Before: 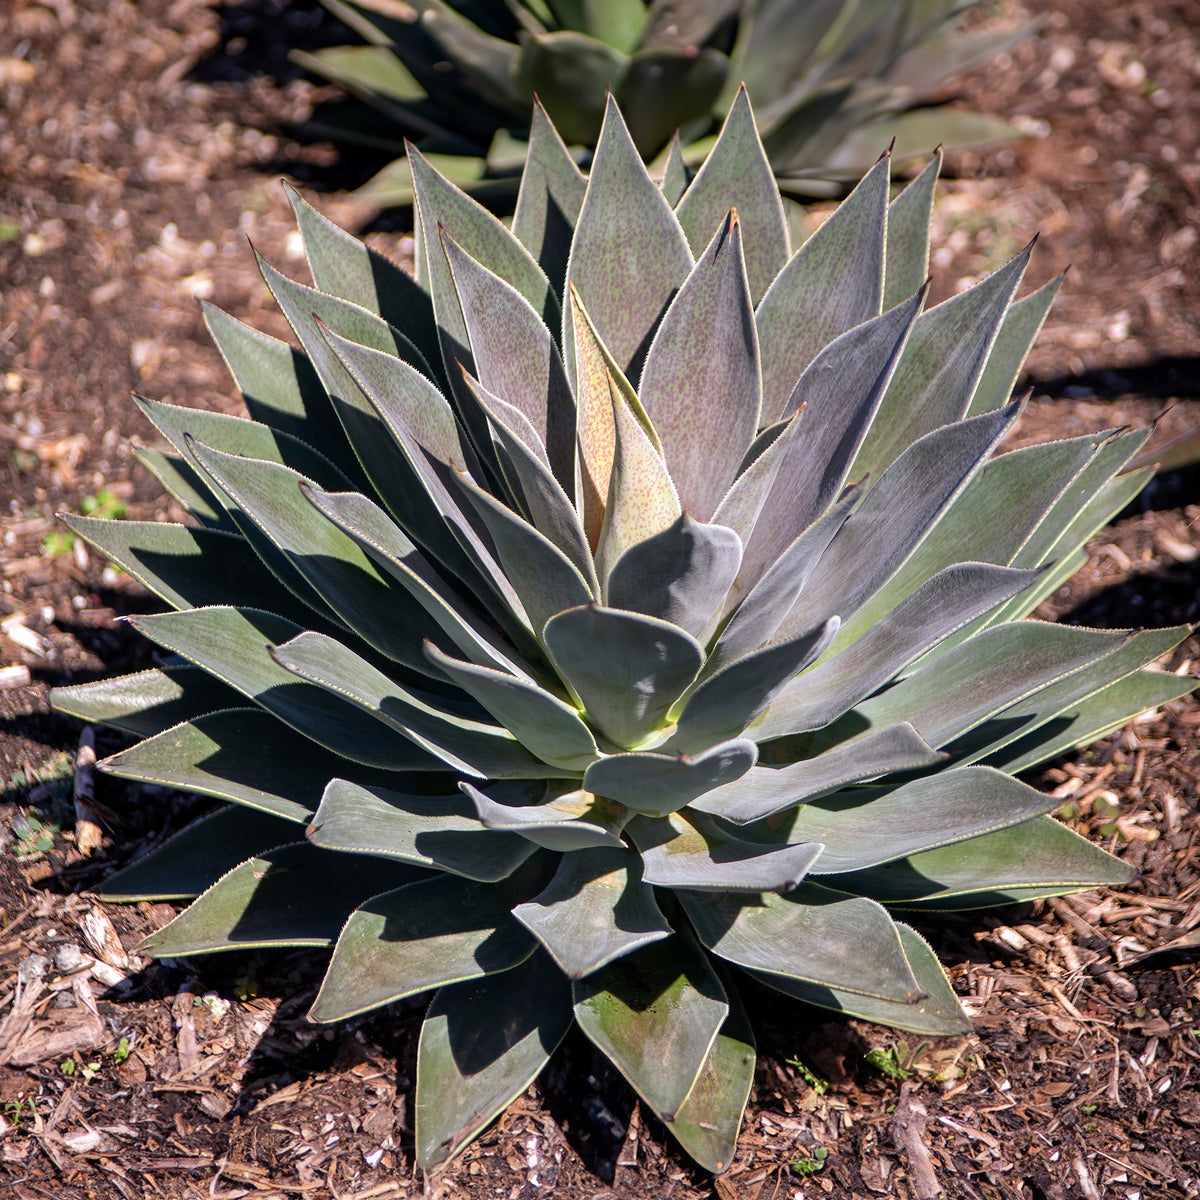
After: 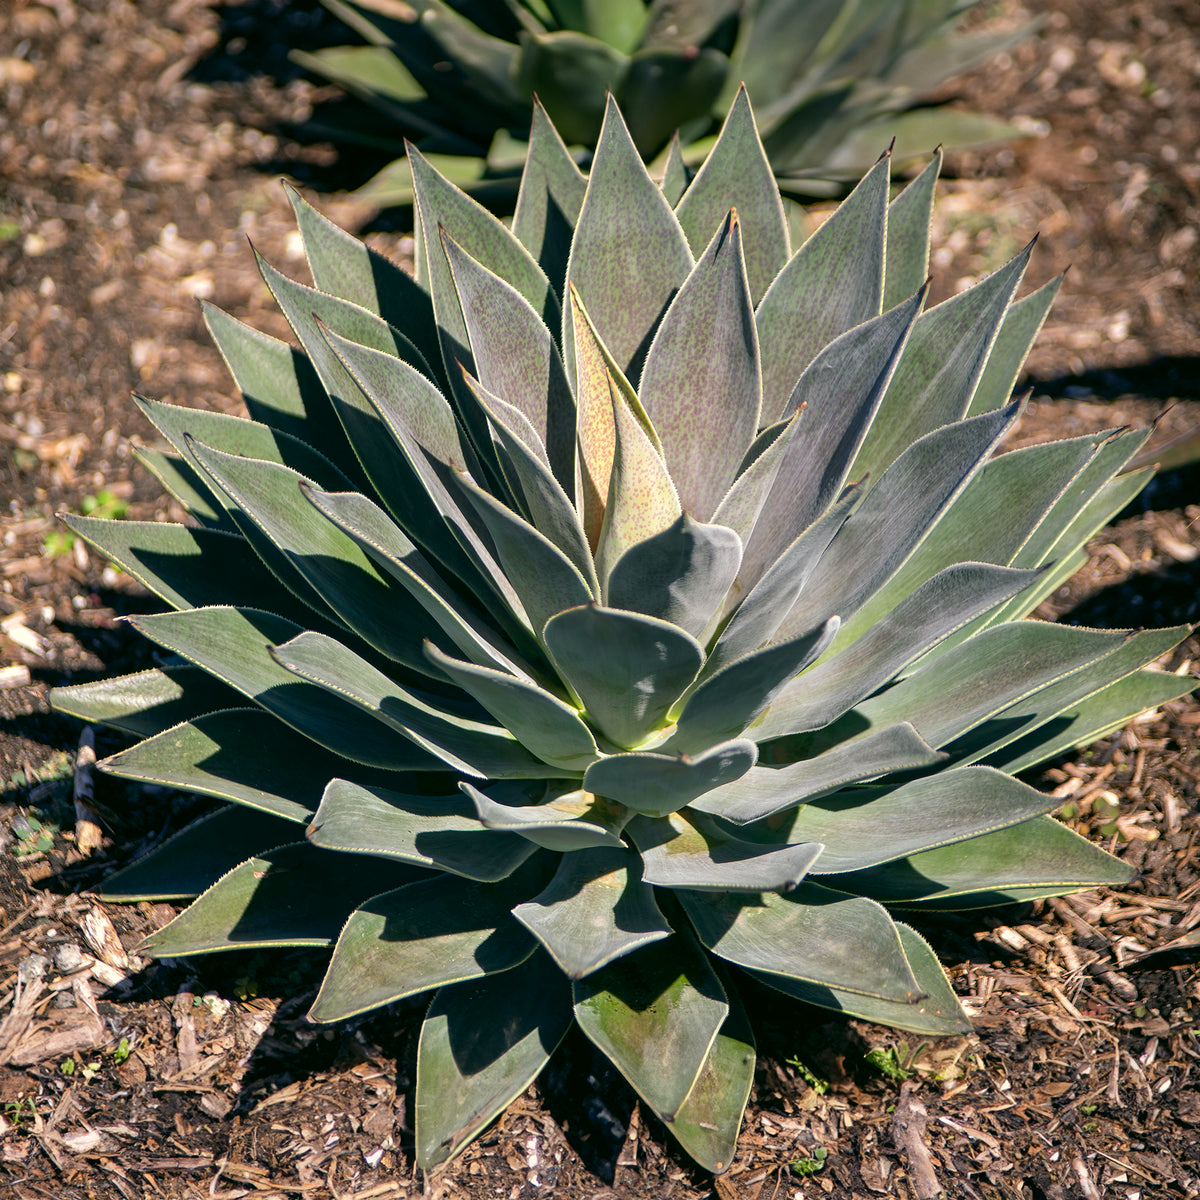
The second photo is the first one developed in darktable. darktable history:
color correction: highlights a* -0.557, highlights b* 9.23, shadows a* -9.28, shadows b* 0.413
